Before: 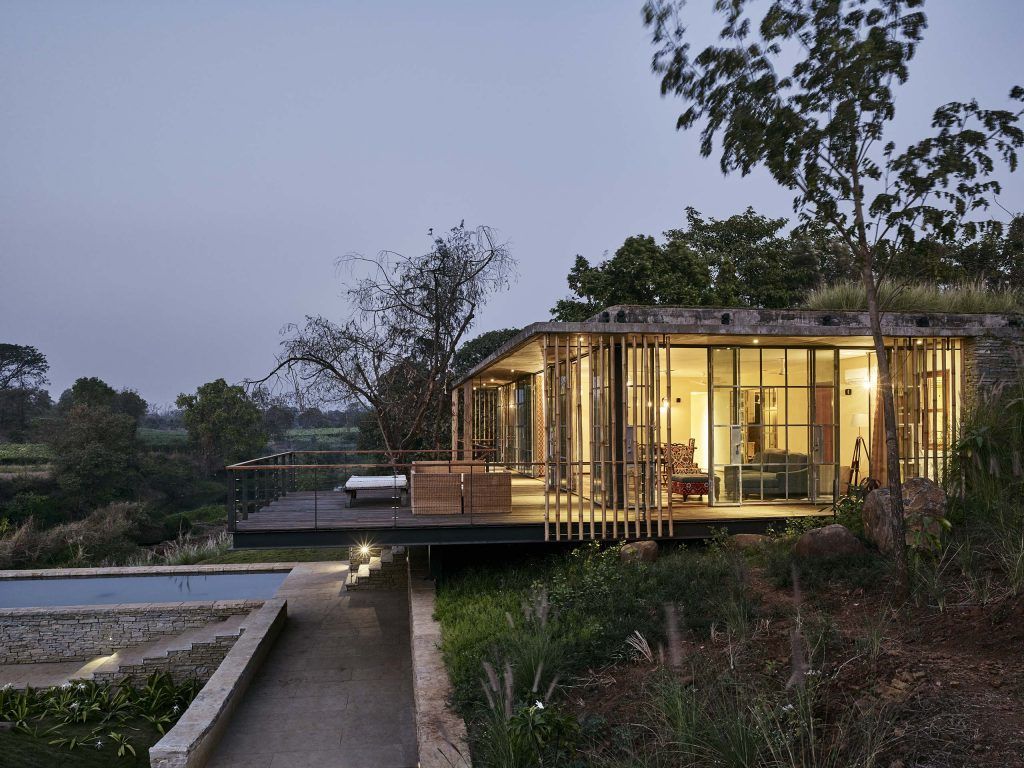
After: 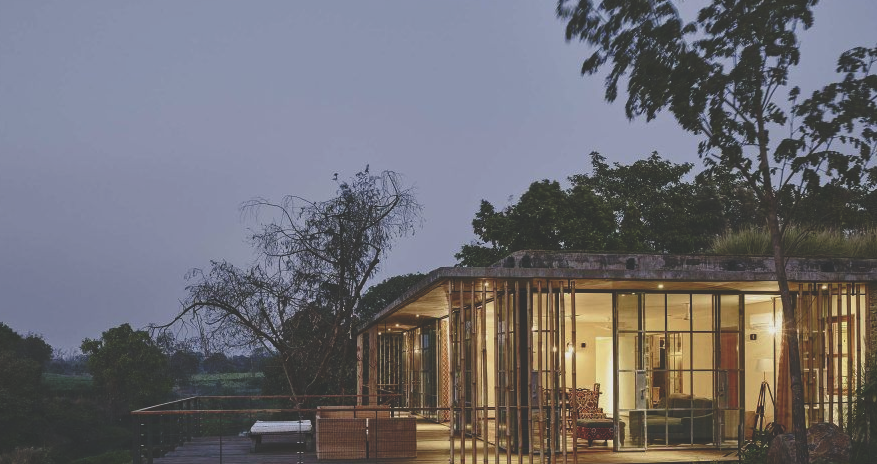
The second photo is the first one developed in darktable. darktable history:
crop and rotate: left 9.345%, top 7.22%, right 4.982%, bottom 32.331%
color balance rgb: shadows lift › chroma 1%, shadows lift › hue 113°, highlights gain › chroma 0.2%, highlights gain › hue 333°, perceptual saturation grading › global saturation 20%, perceptual saturation grading › highlights -50%, perceptual saturation grading › shadows 25%, contrast -10%
rgb curve: curves: ch0 [(0, 0.186) (0.314, 0.284) (0.775, 0.708) (1, 1)], compensate middle gray true, preserve colors none
